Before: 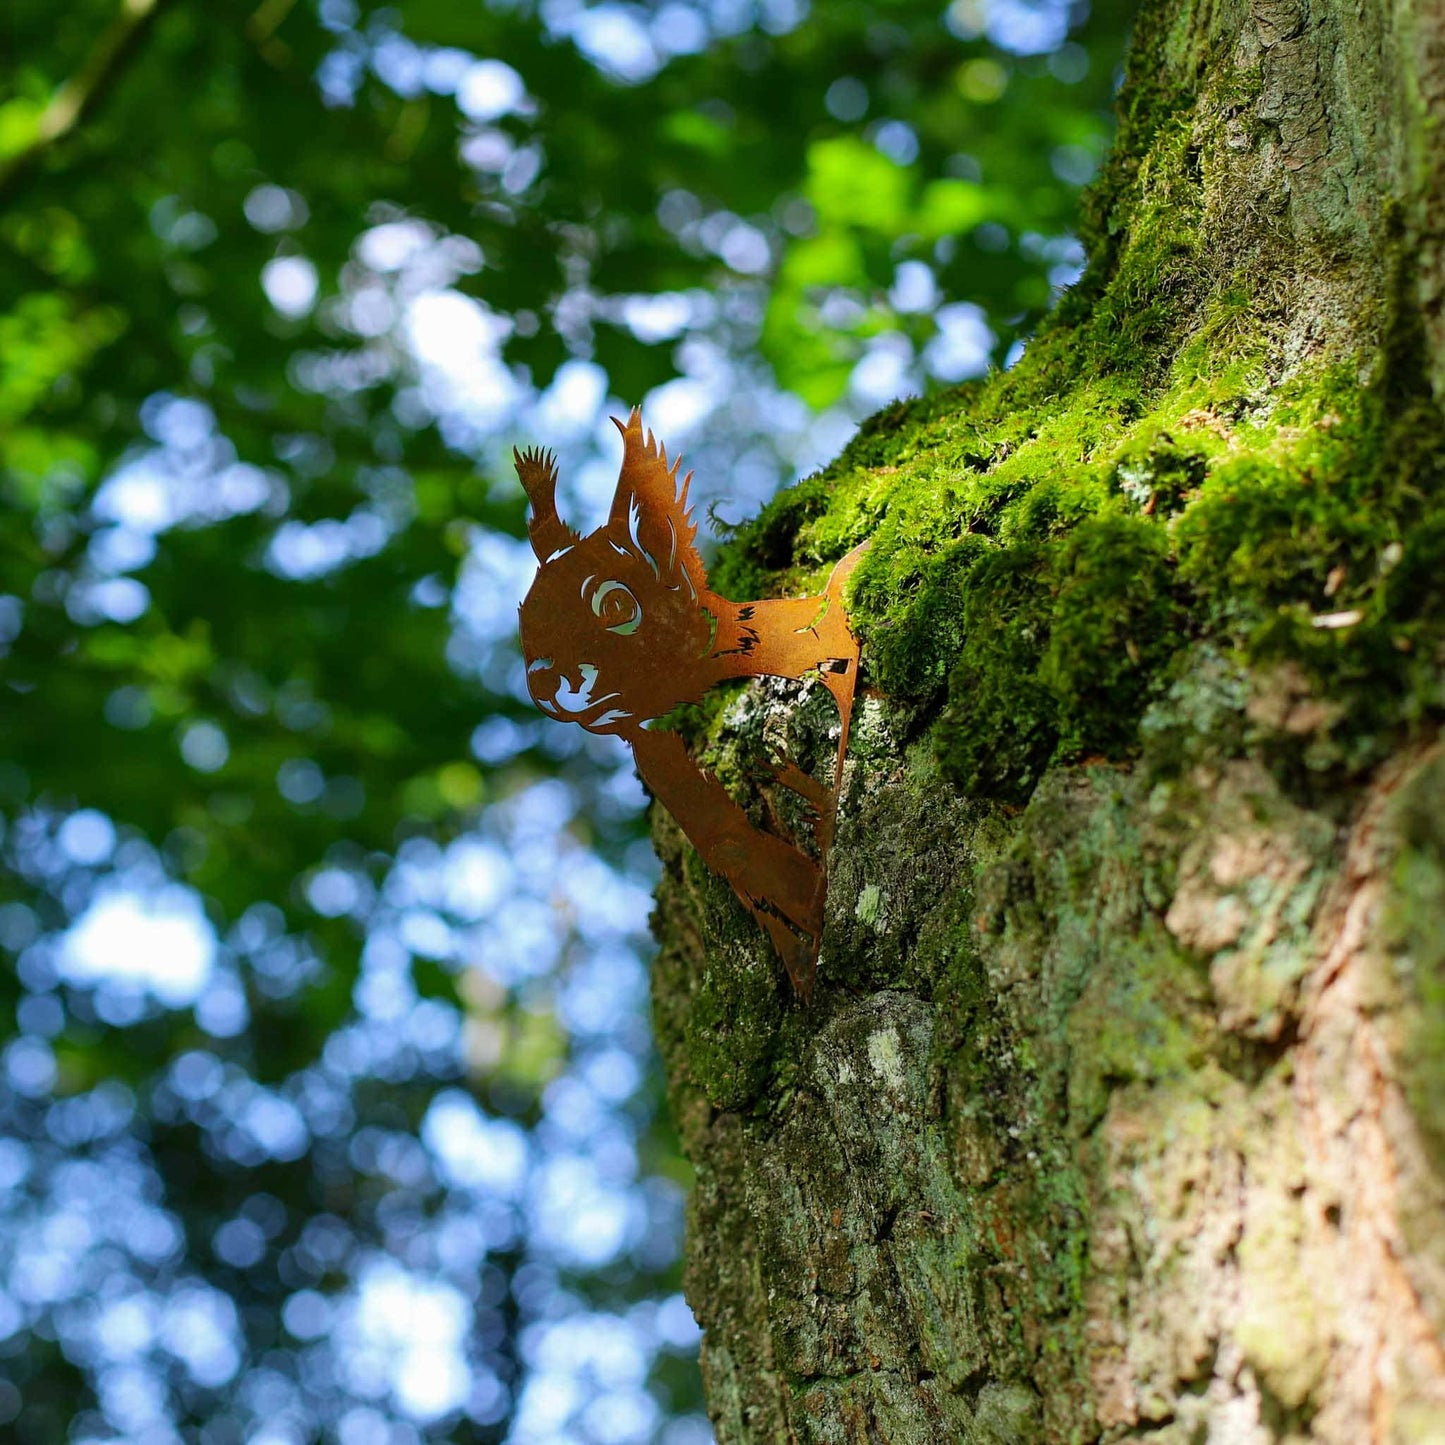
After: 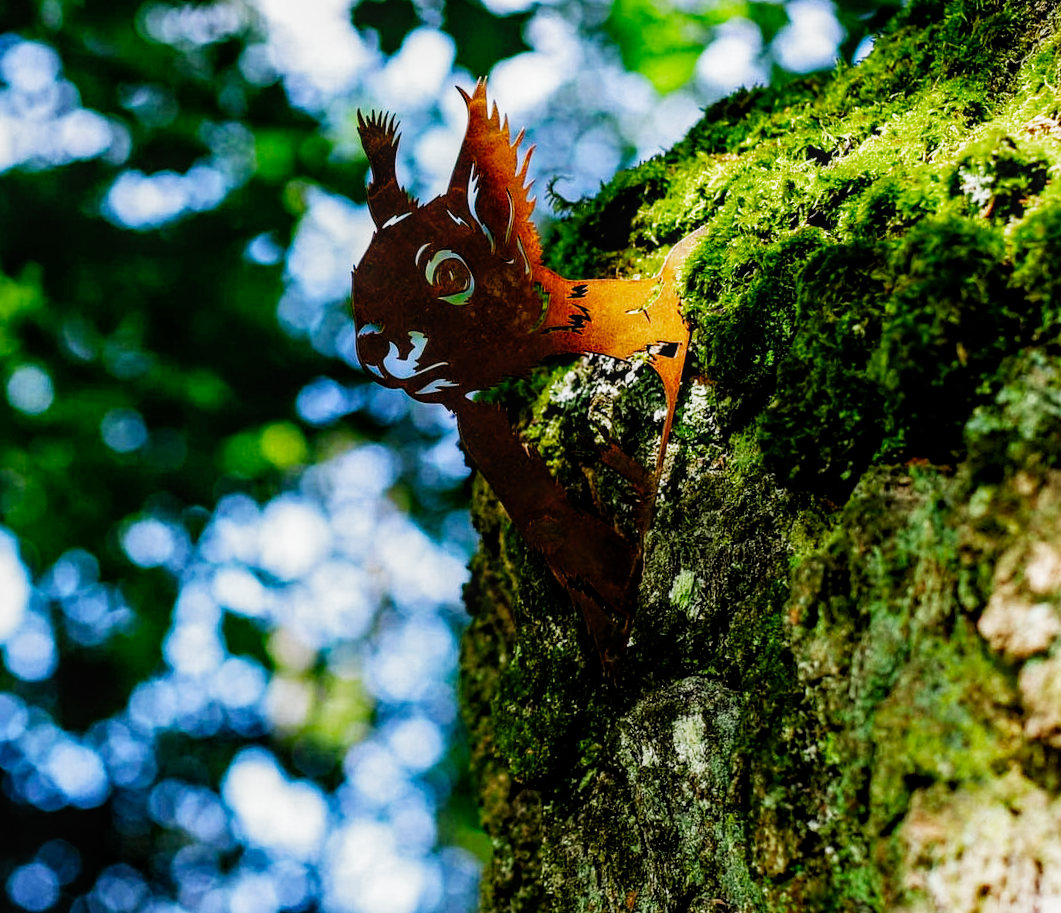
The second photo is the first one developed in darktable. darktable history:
local contrast: on, module defaults
filmic rgb: black relative exposure -5.4 EV, white relative exposure 2.89 EV, threshold 3.05 EV, dynamic range scaling -38.21%, hardness 3.98, contrast 1.618, highlights saturation mix -0.774%, preserve chrominance no, color science v4 (2020), enable highlight reconstruction true
crop and rotate: angle -3.65°, left 9.751%, top 20.765%, right 12.261%, bottom 12.086%
tone equalizer: on, module defaults
